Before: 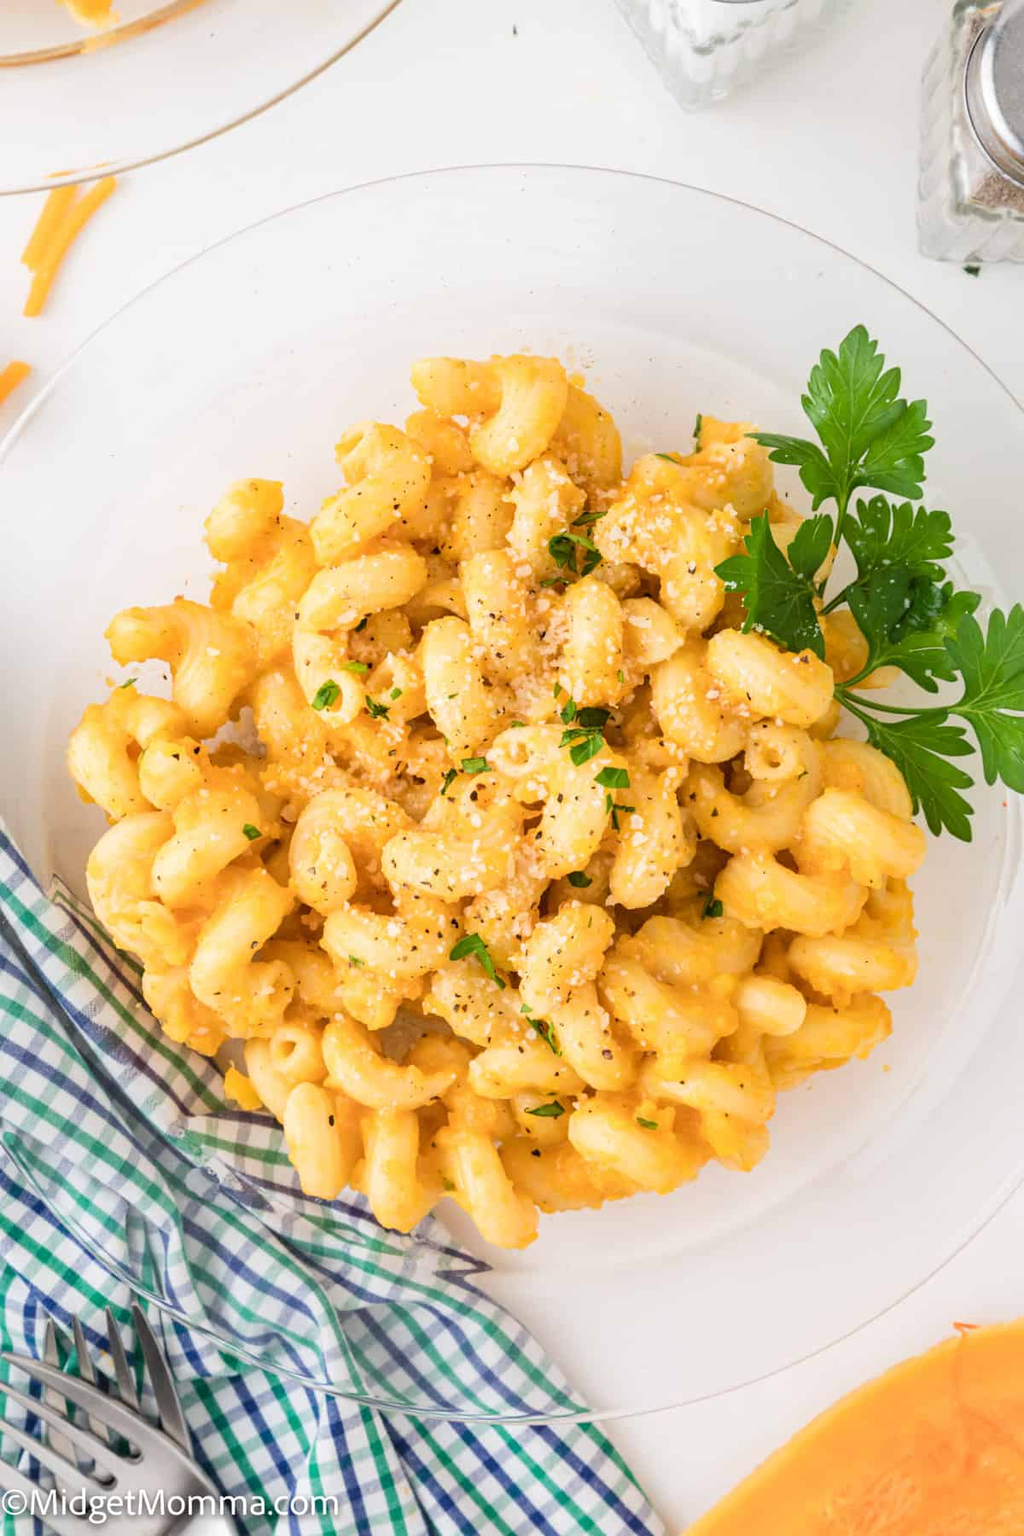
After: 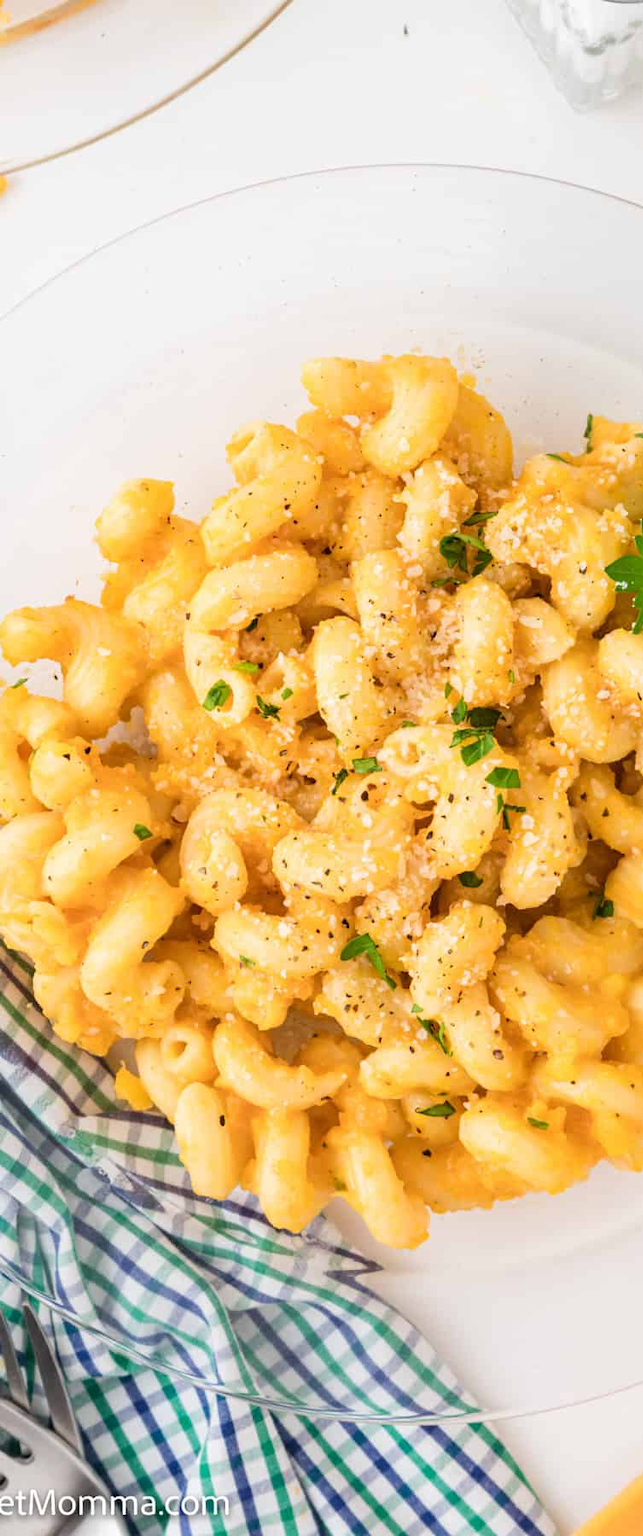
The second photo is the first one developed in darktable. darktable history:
crop: left 10.728%, right 26.424%
